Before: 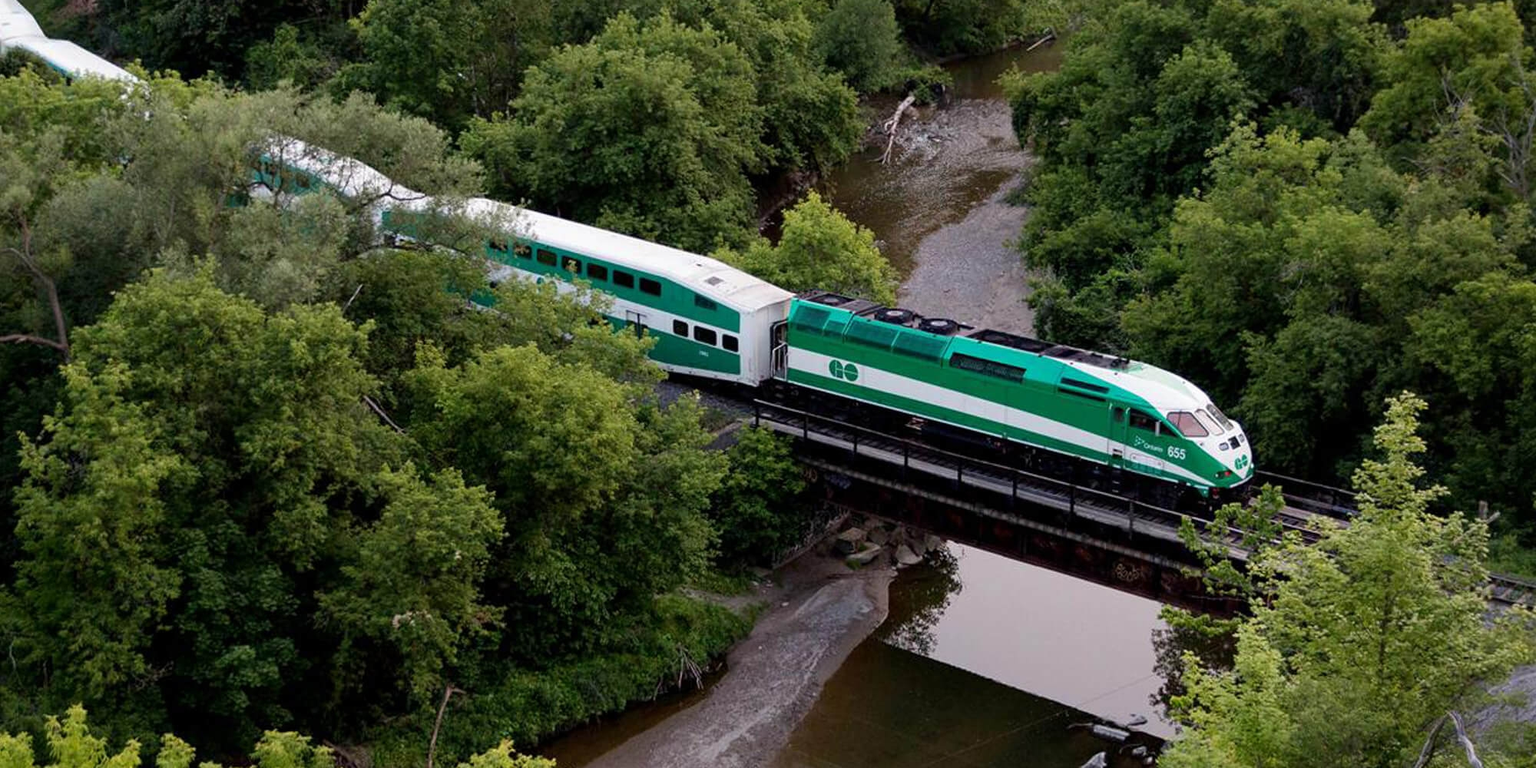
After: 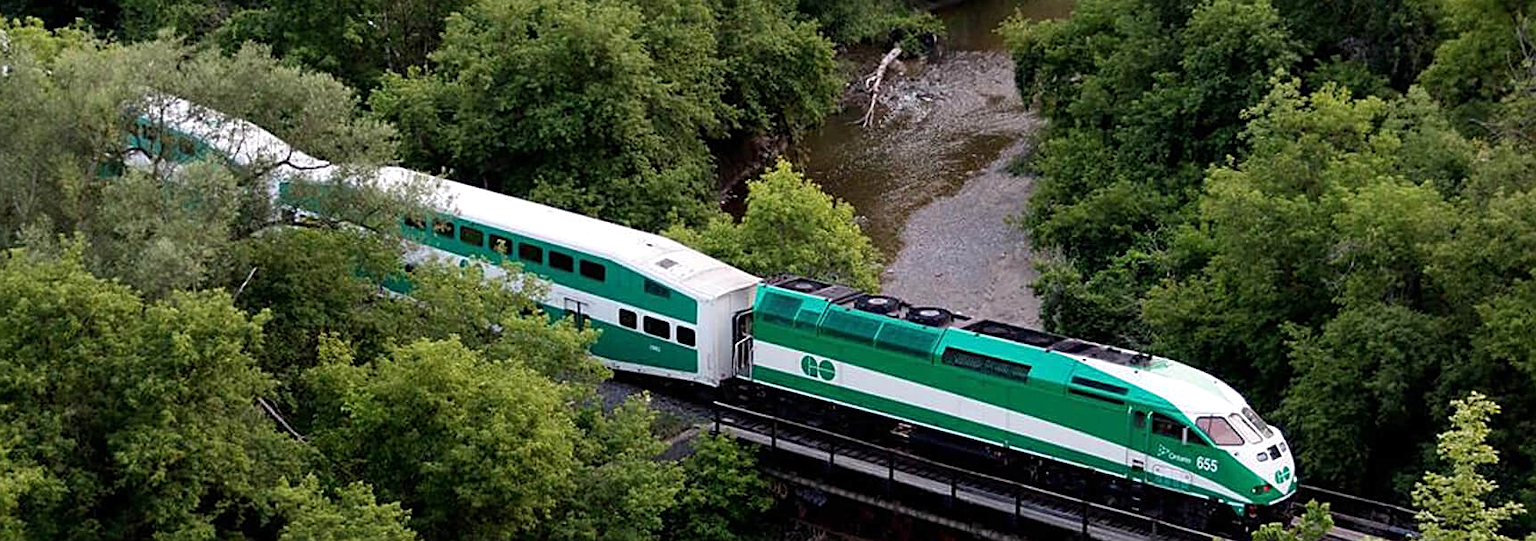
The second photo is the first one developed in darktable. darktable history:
crop and rotate: left 9.345%, top 7.22%, right 4.982%, bottom 32.331%
exposure: exposure 0.2 EV, compensate highlight preservation false
sharpen: on, module defaults
